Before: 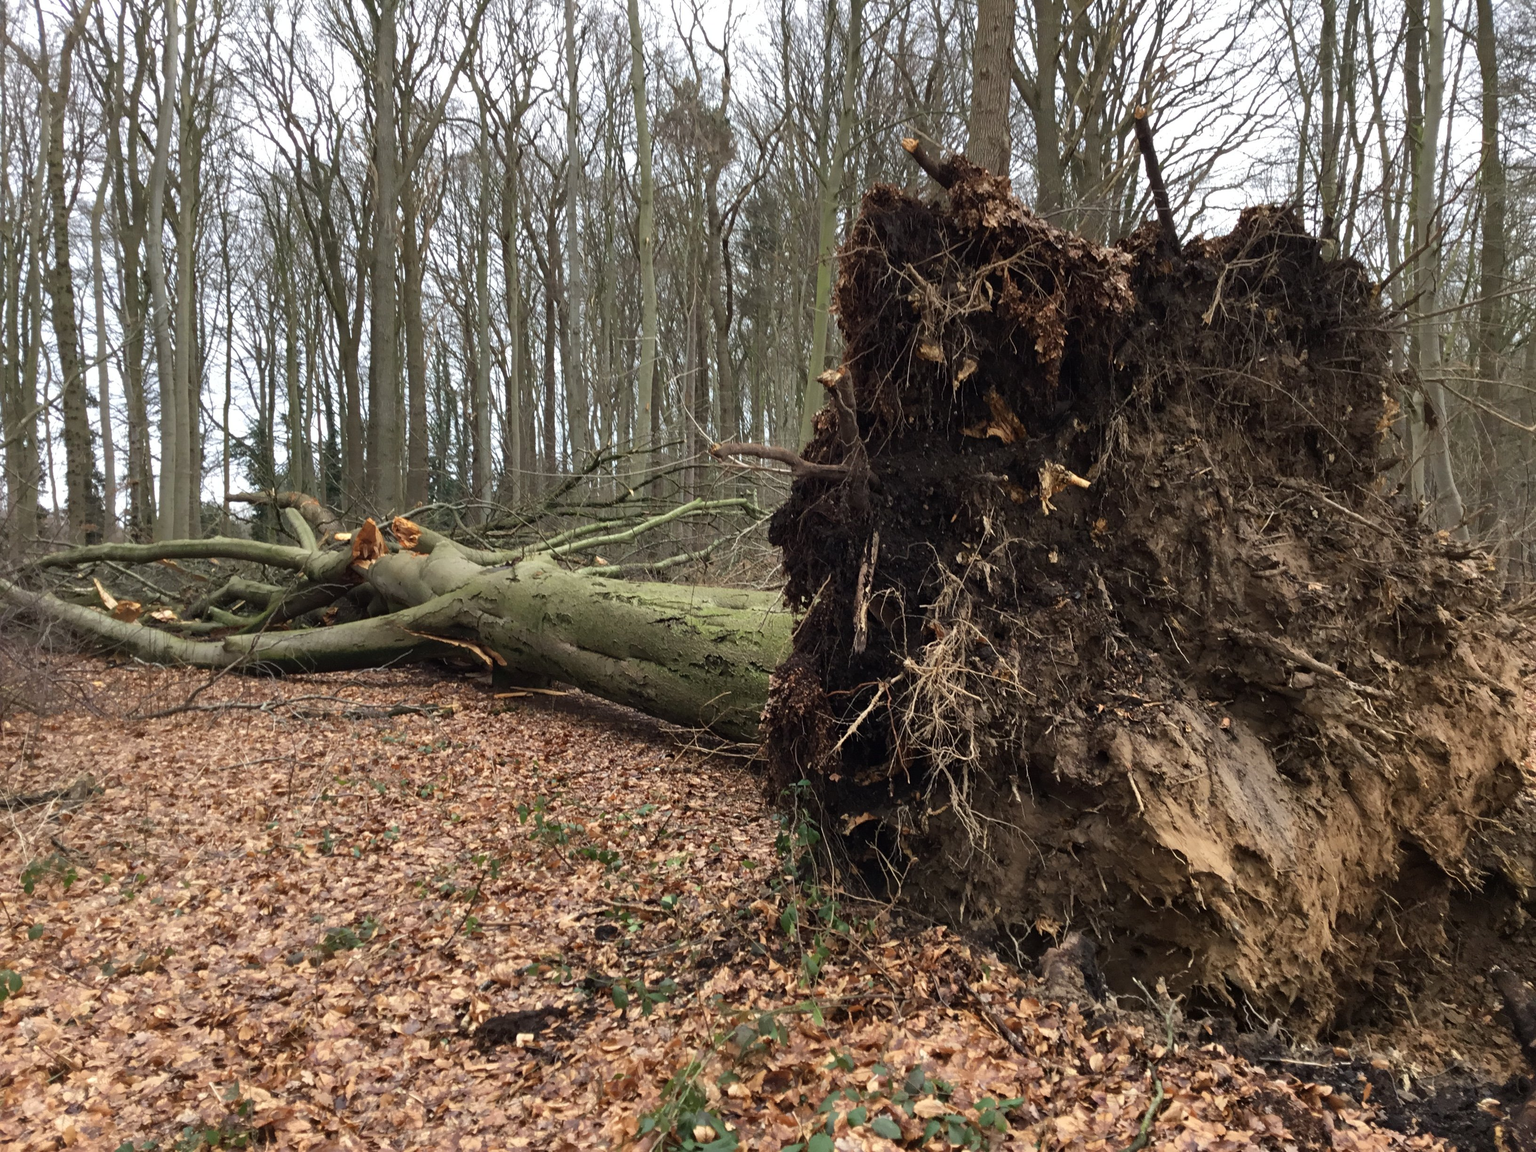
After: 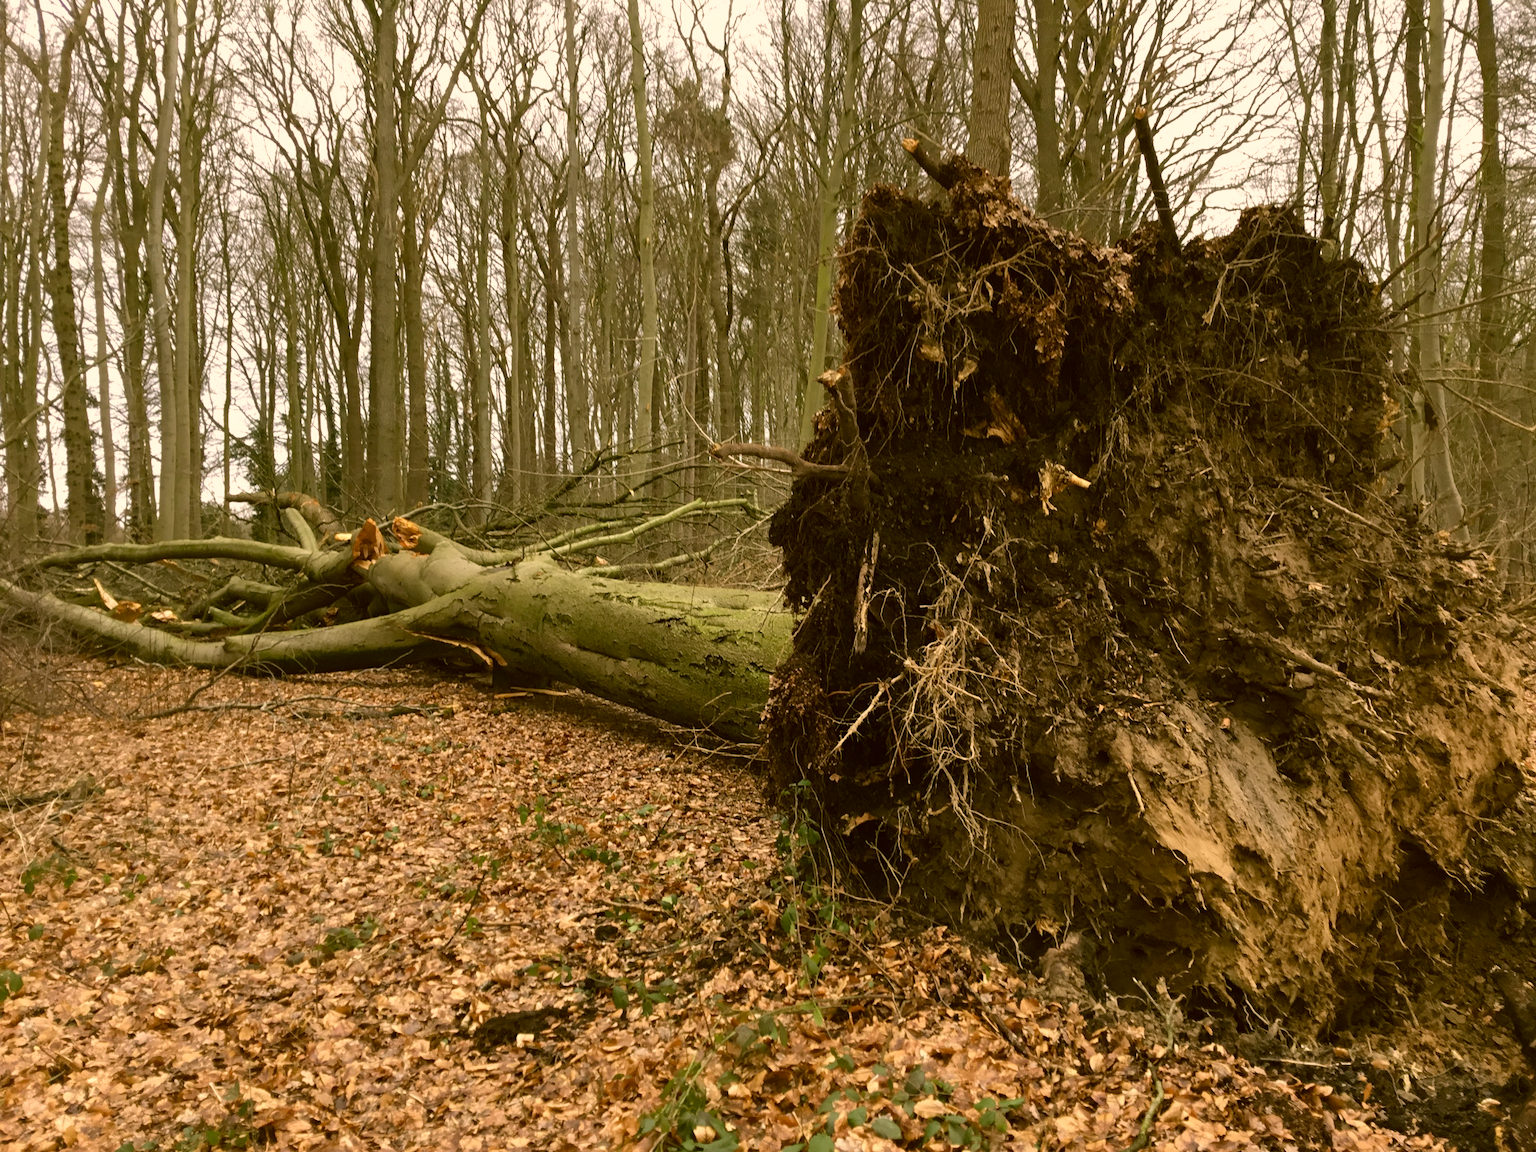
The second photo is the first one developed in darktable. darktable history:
color correction: highlights a* 8.69, highlights b* 15.87, shadows a* -0.642, shadows b* 26.85
